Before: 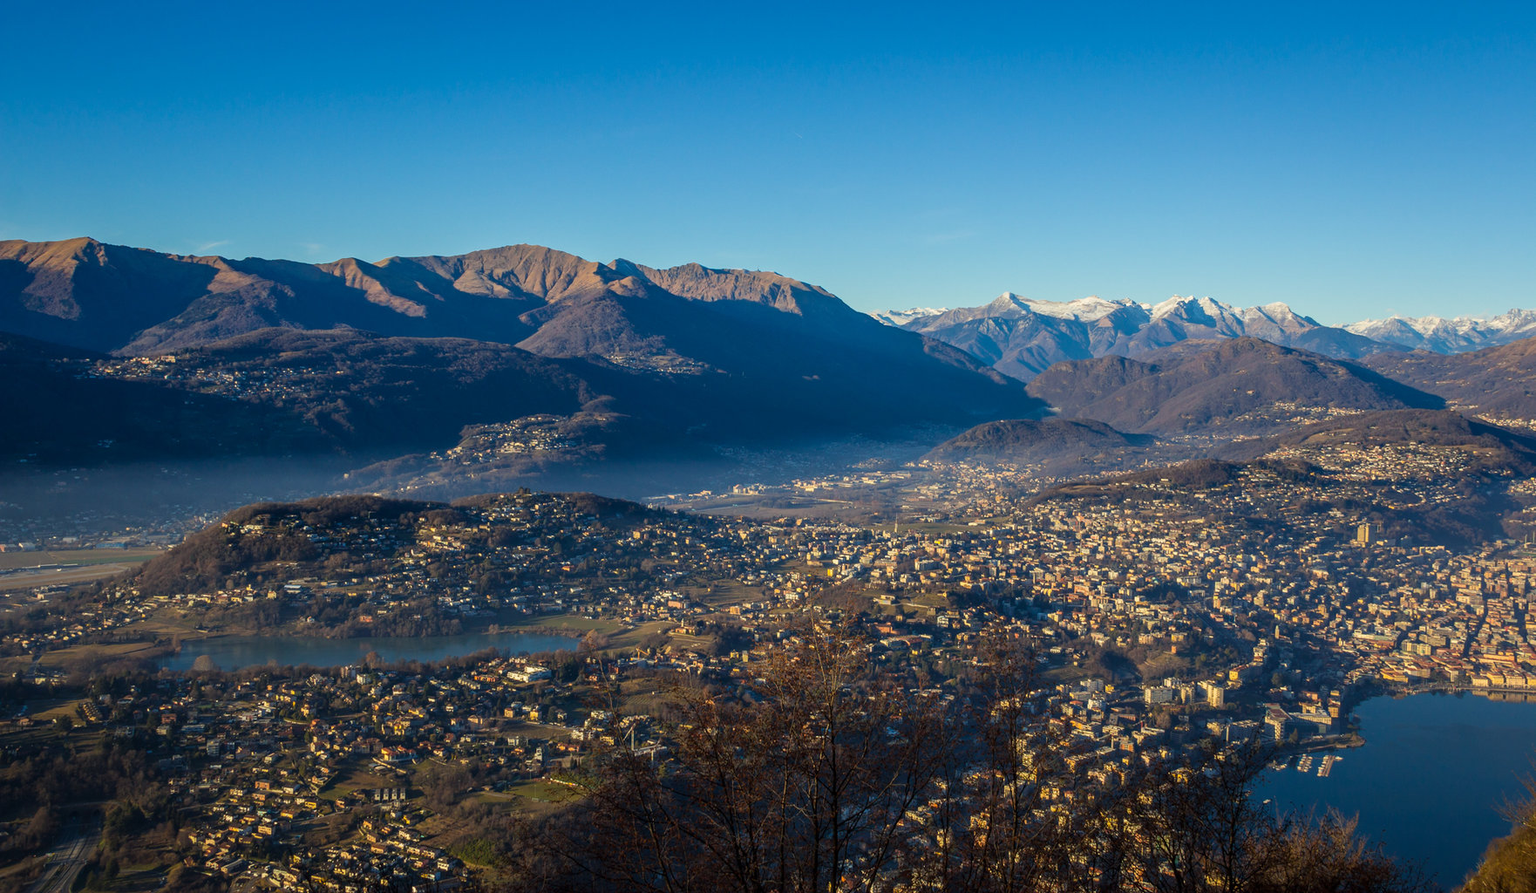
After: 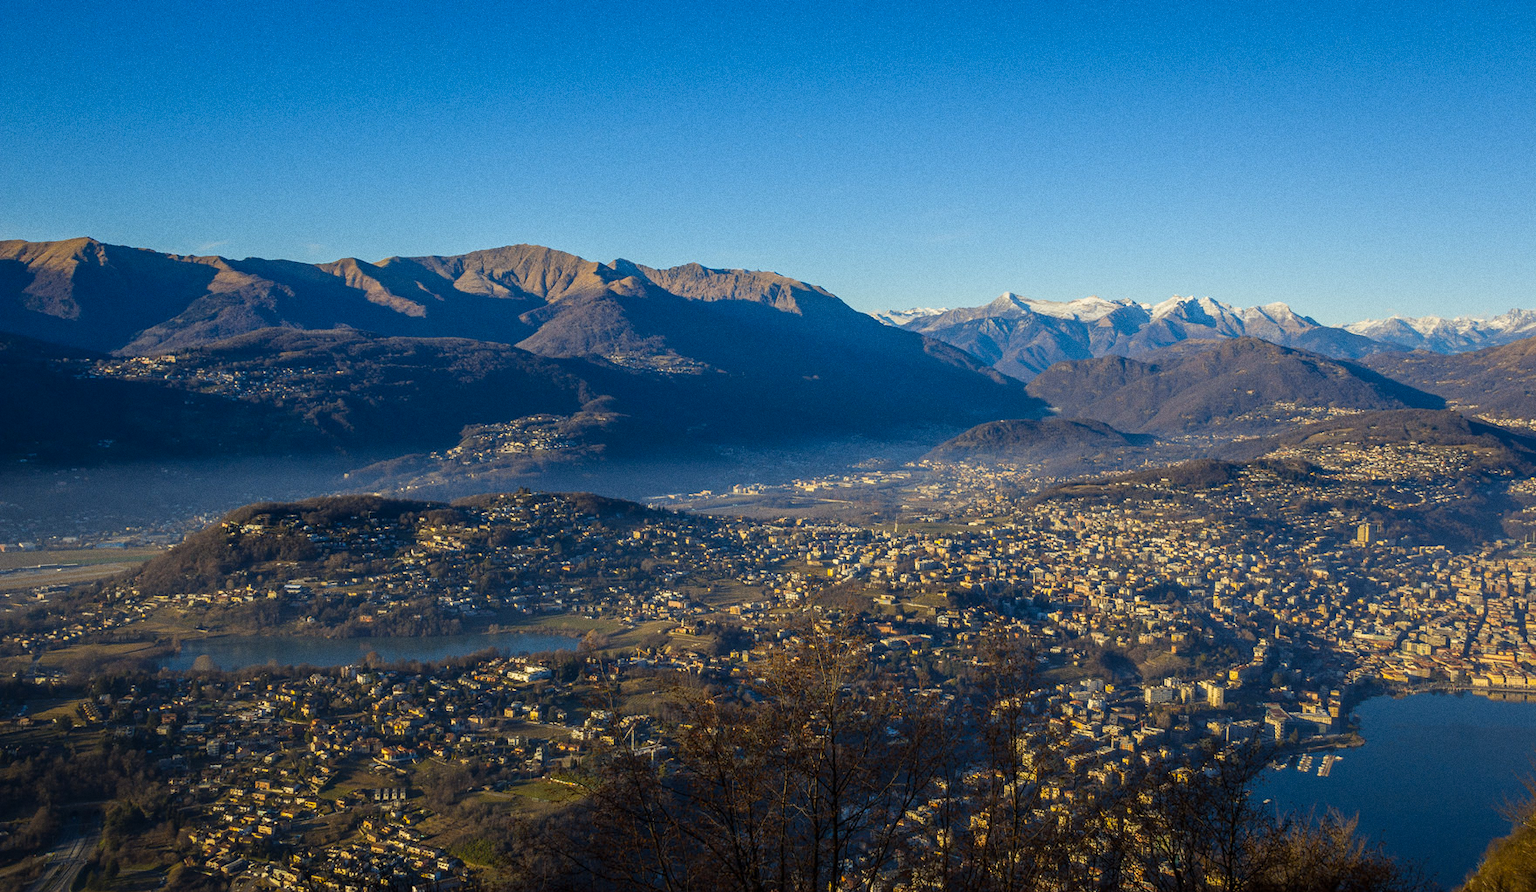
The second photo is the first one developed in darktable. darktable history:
grain: coarseness 0.09 ISO
color contrast: green-magenta contrast 0.8, blue-yellow contrast 1.1, unbound 0
